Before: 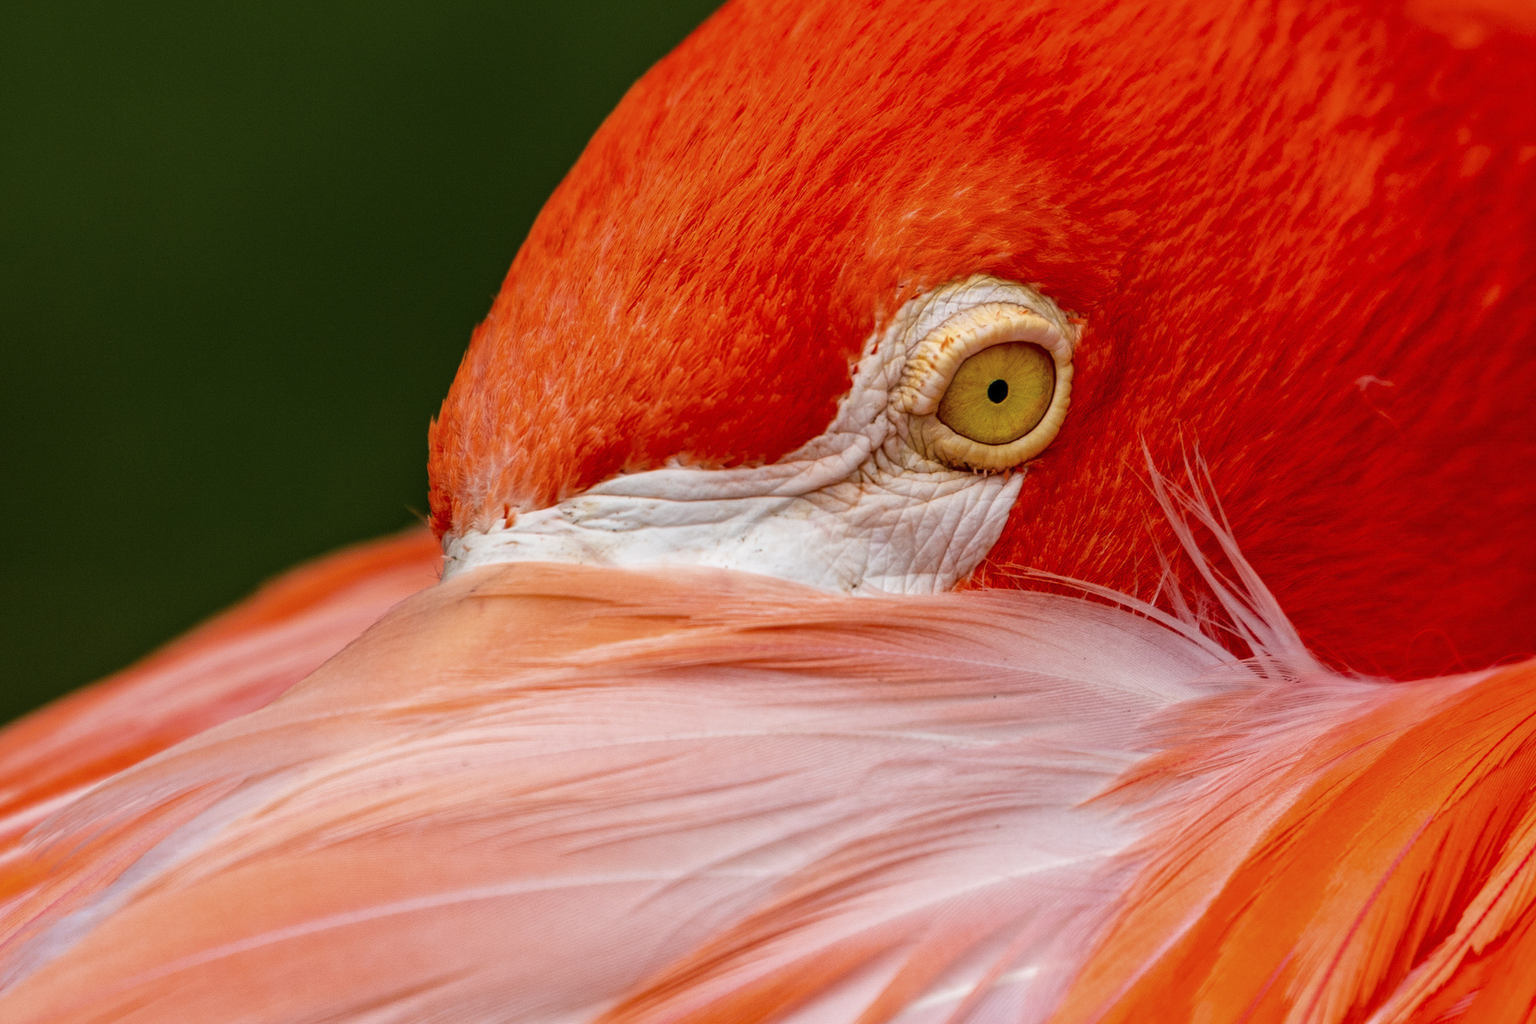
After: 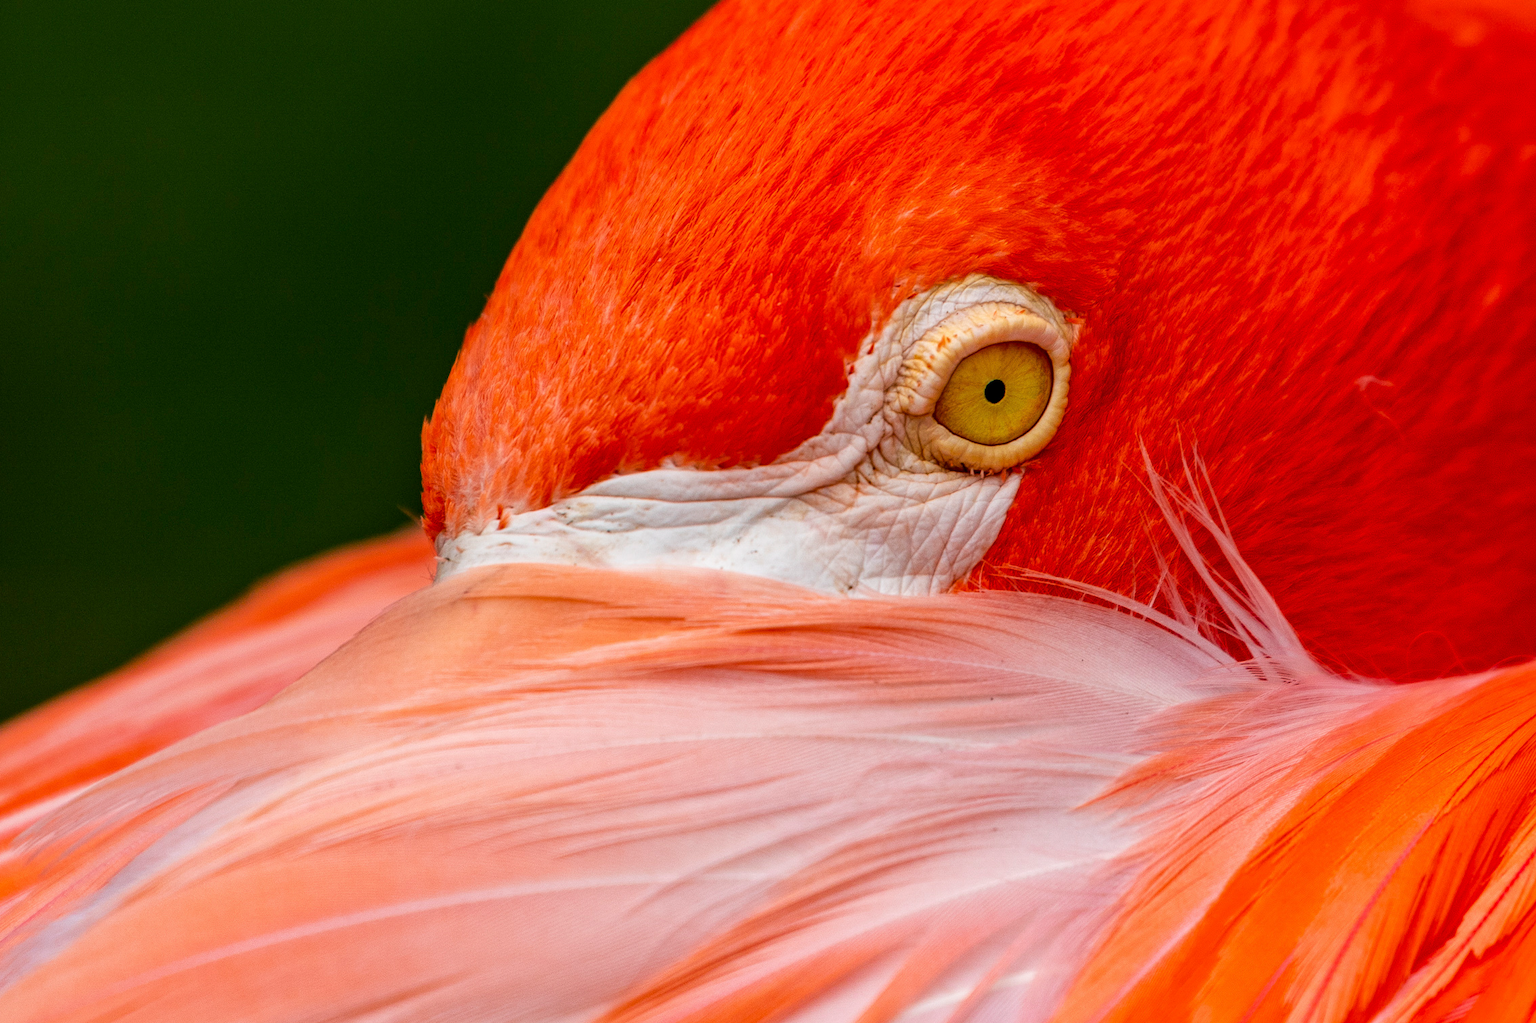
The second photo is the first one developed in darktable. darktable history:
crop and rotate: left 0.676%, top 0.305%, bottom 0.354%
